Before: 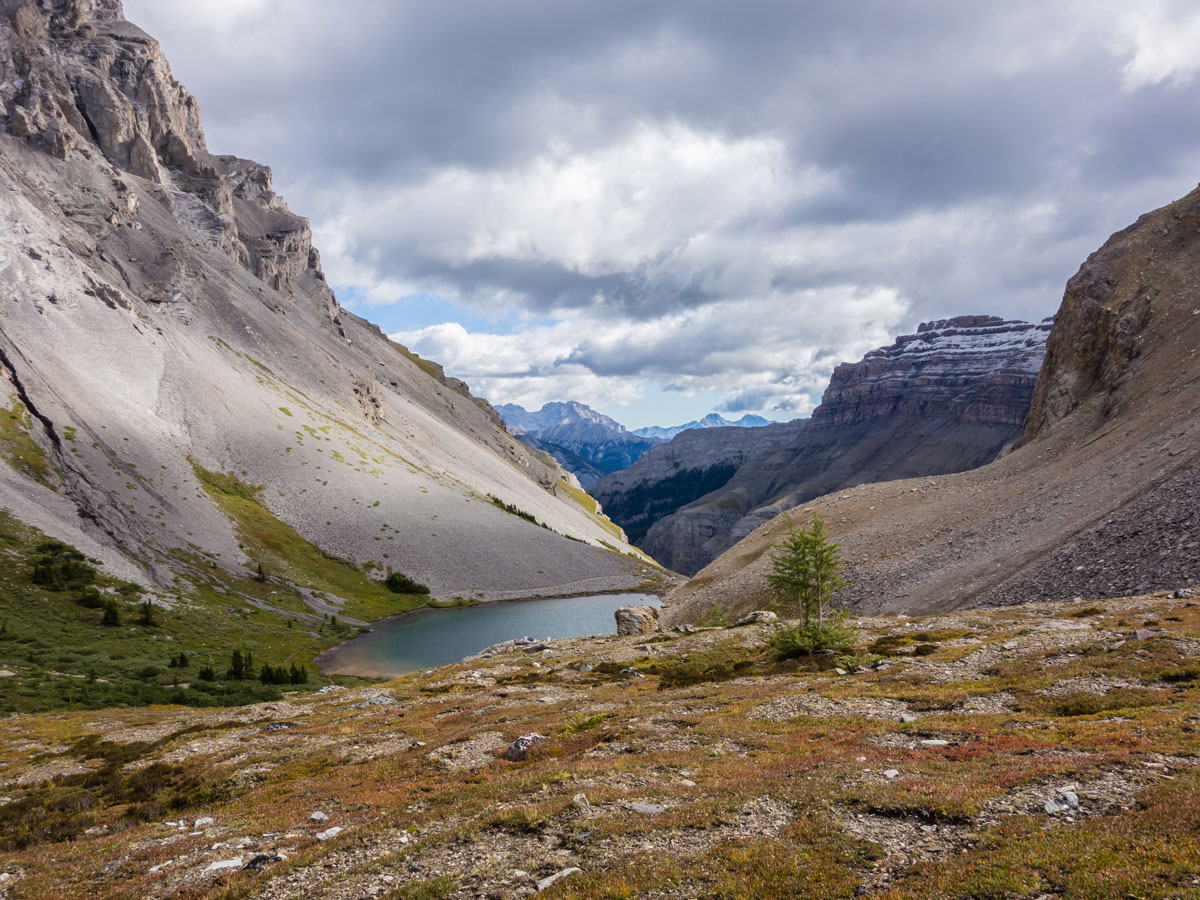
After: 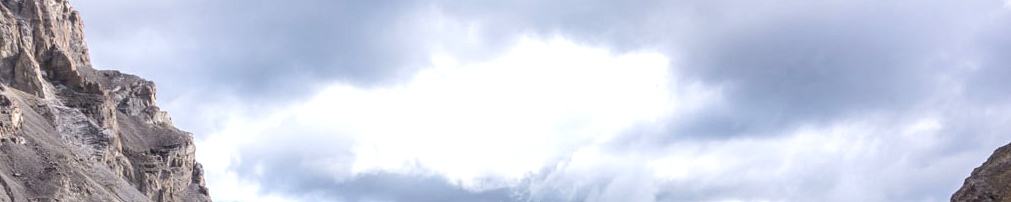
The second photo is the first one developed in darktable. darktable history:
tone equalizer: -8 EV -0.775 EV, -7 EV -0.666 EV, -6 EV -0.62 EV, -5 EV -0.38 EV, -3 EV 0.395 EV, -2 EV 0.6 EV, -1 EV 0.691 EV, +0 EV 0.74 EV, edges refinement/feathering 500, mask exposure compensation -1.57 EV, preserve details no
crop and rotate: left 9.692%, top 9.465%, right 6.036%, bottom 68.061%
local contrast: detail 109%
contrast equalizer: y [[0.439, 0.44, 0.442, 0.457, 0.493, 0.498], [0.5 ×6], [0.5 ×6], [0 ×6], [0 ×6]]
